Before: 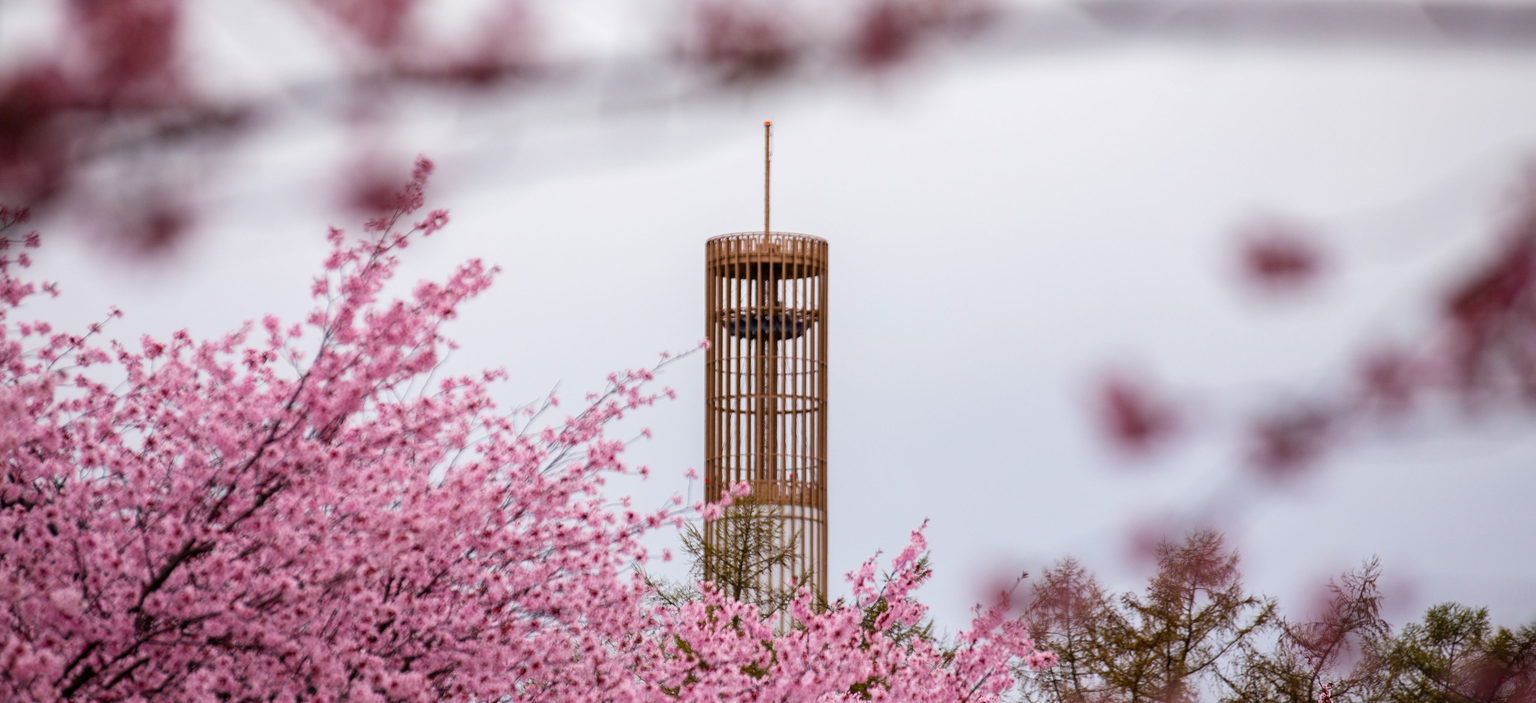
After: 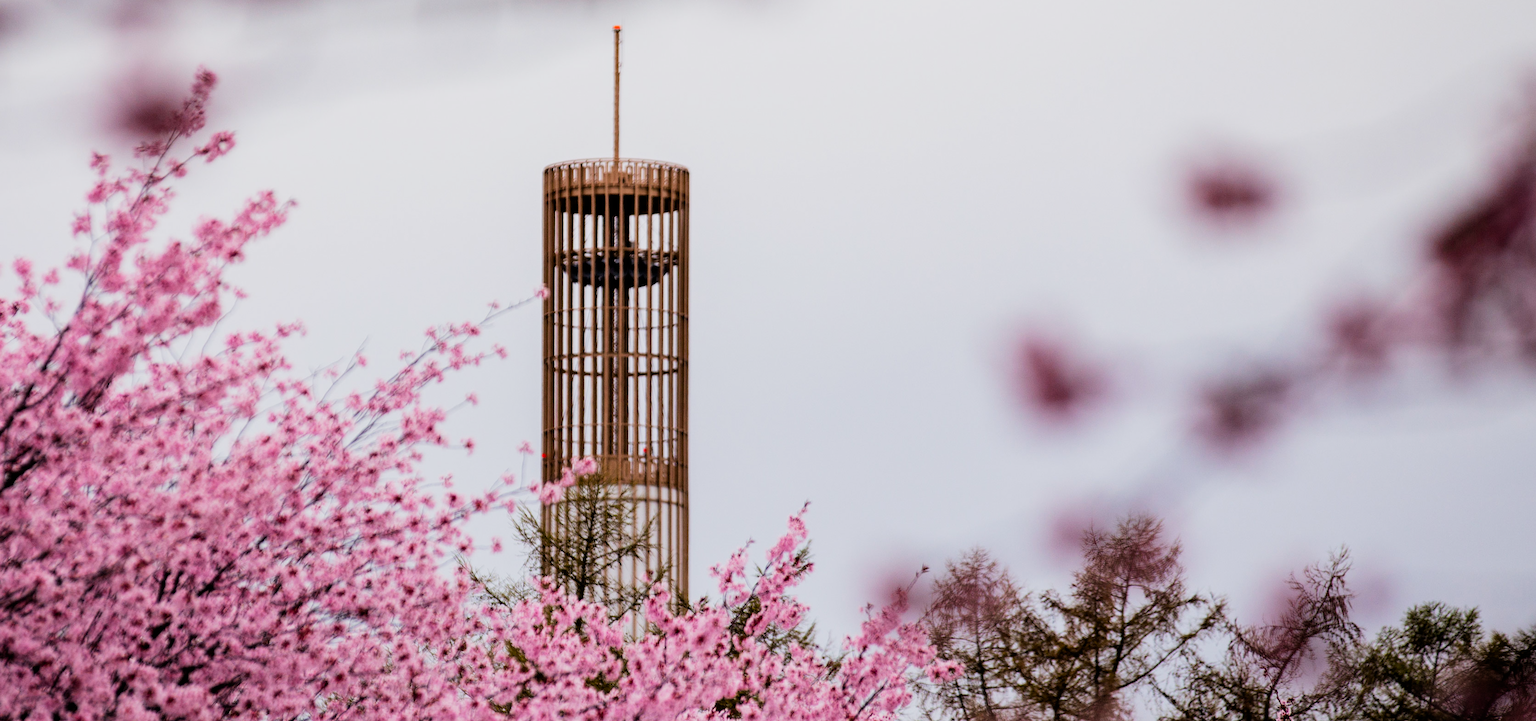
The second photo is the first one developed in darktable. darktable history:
crop: left 16.448%, top 14.279%
contrast brightness saturation: saturation 0.1
filmic rgb: black relative exposure -5.1 EV, white relative exposure 3.52 EV, hardness 3.18, contrast 1.296, highlights saturation mix -49.33%
